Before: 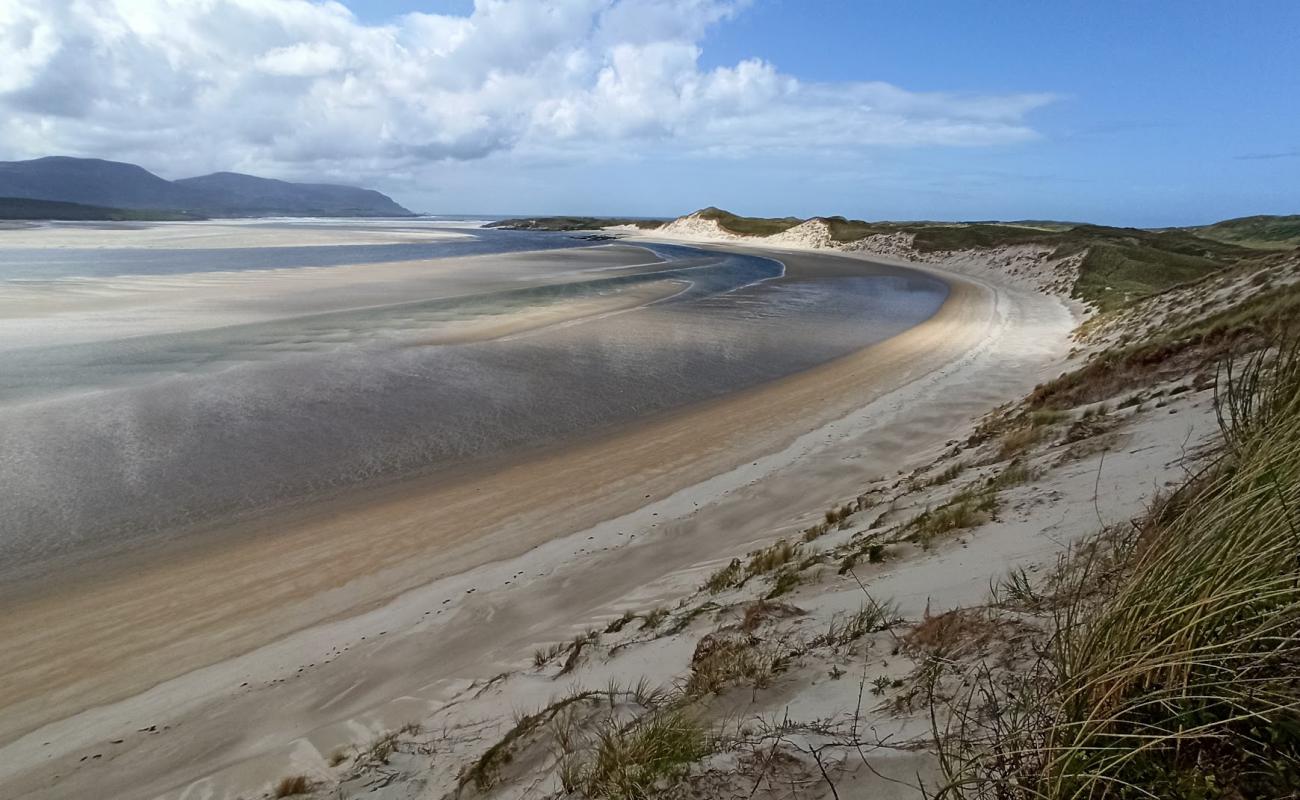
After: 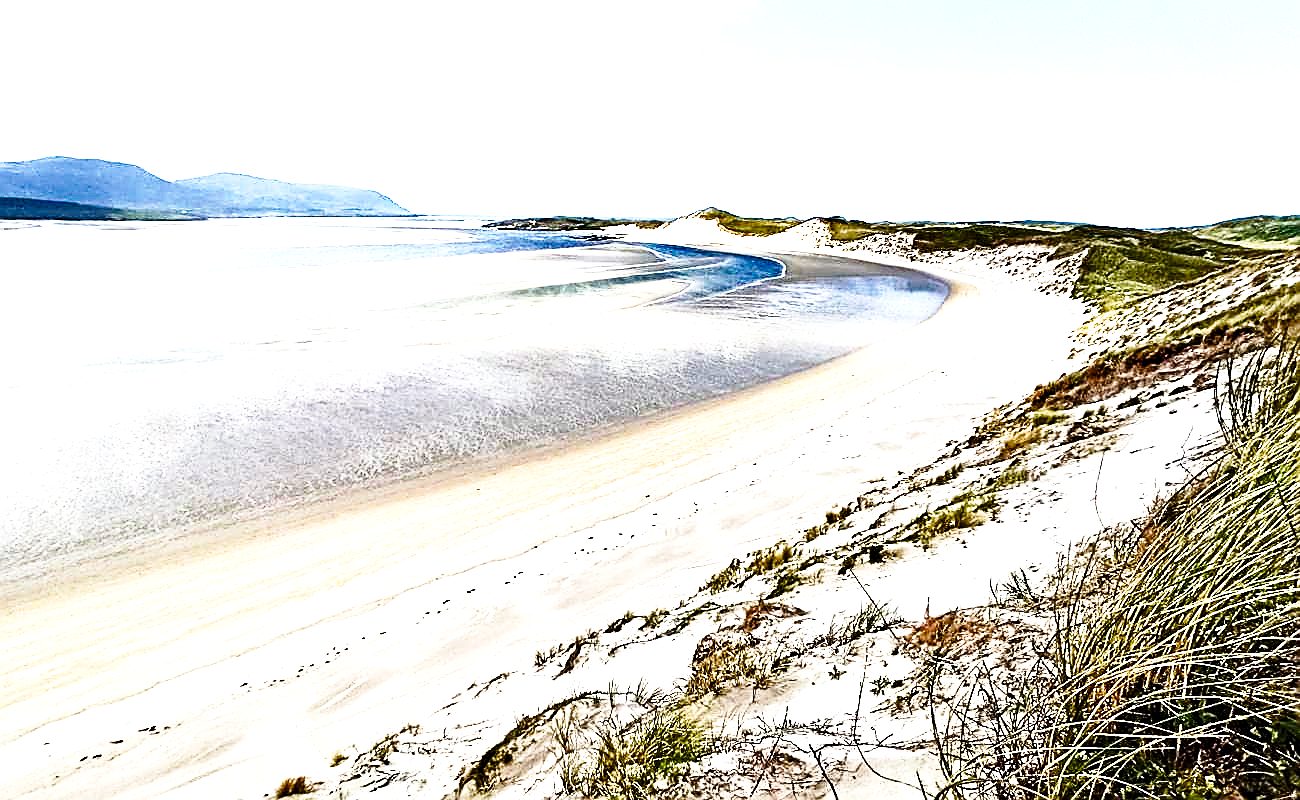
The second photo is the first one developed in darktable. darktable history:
exposure: black level correction 0, exposure 1.989 EV, compensate exposure bias true, compensate highlight preservation false
sharpen: radius 1.404, amount 1.233, threshold 0.727
tone equalizer: on, module defaults
color balance rgb: shadows lift › hue 86.17°, perceptual saturation grading › global saturation 20%, perceptual saturation grading › highlights -25.013%, perceptual saturation grading › shadows 24.786%, perceptual brilliance grading › highlights 14.636%, perceptual brilliance grading › mid-tones -4.99%, perceptual brilliance grading › shadows -26.425%, global vibrance 21.264%
color correction: highlights b* 0.008, saturation 0.988
contrast equalizer: y [[0.6 ×6], [0.55 ×6], [0 ×6], [0 ×6], [0 ×6]]
base curve: curves: ch0 [(0, 0) (0.028, 0.03) (0.121, 0.232) (0.46, 0.748) (0.859, 0.968) (1, 1)], preserve colors none
